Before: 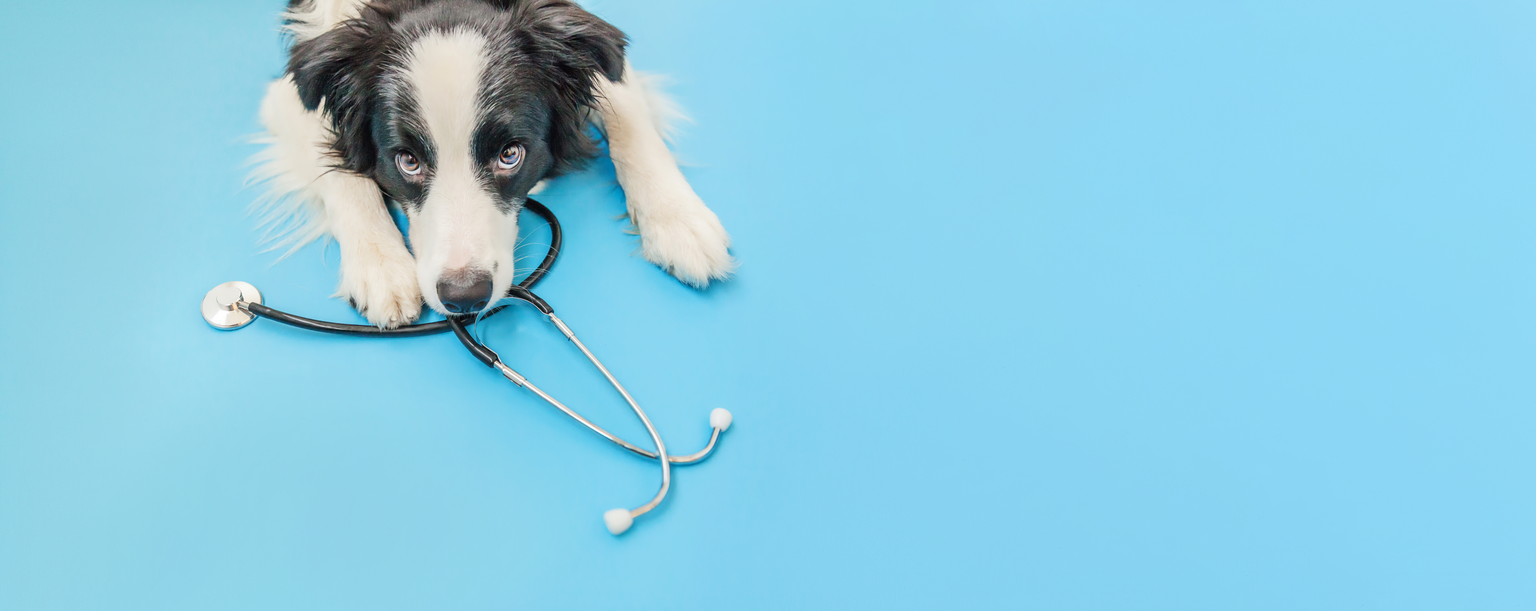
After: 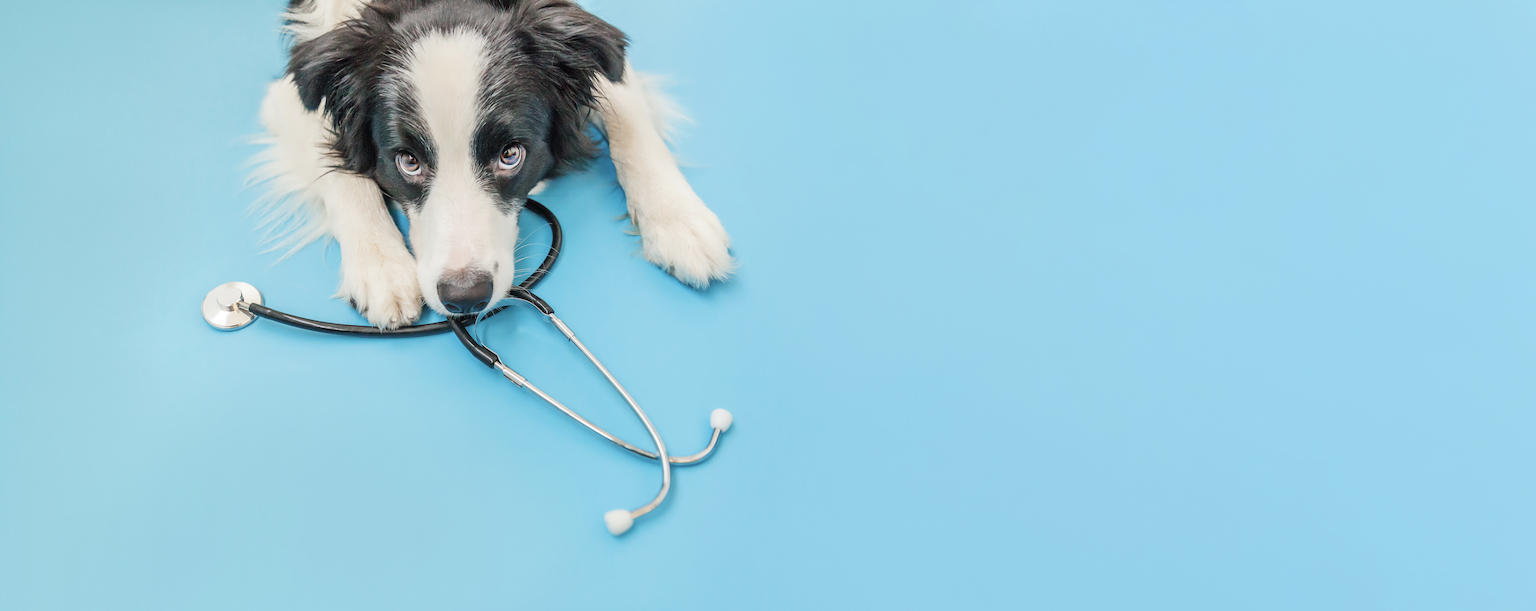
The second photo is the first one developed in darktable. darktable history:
contrast brightness saturation: saturation -0.173
